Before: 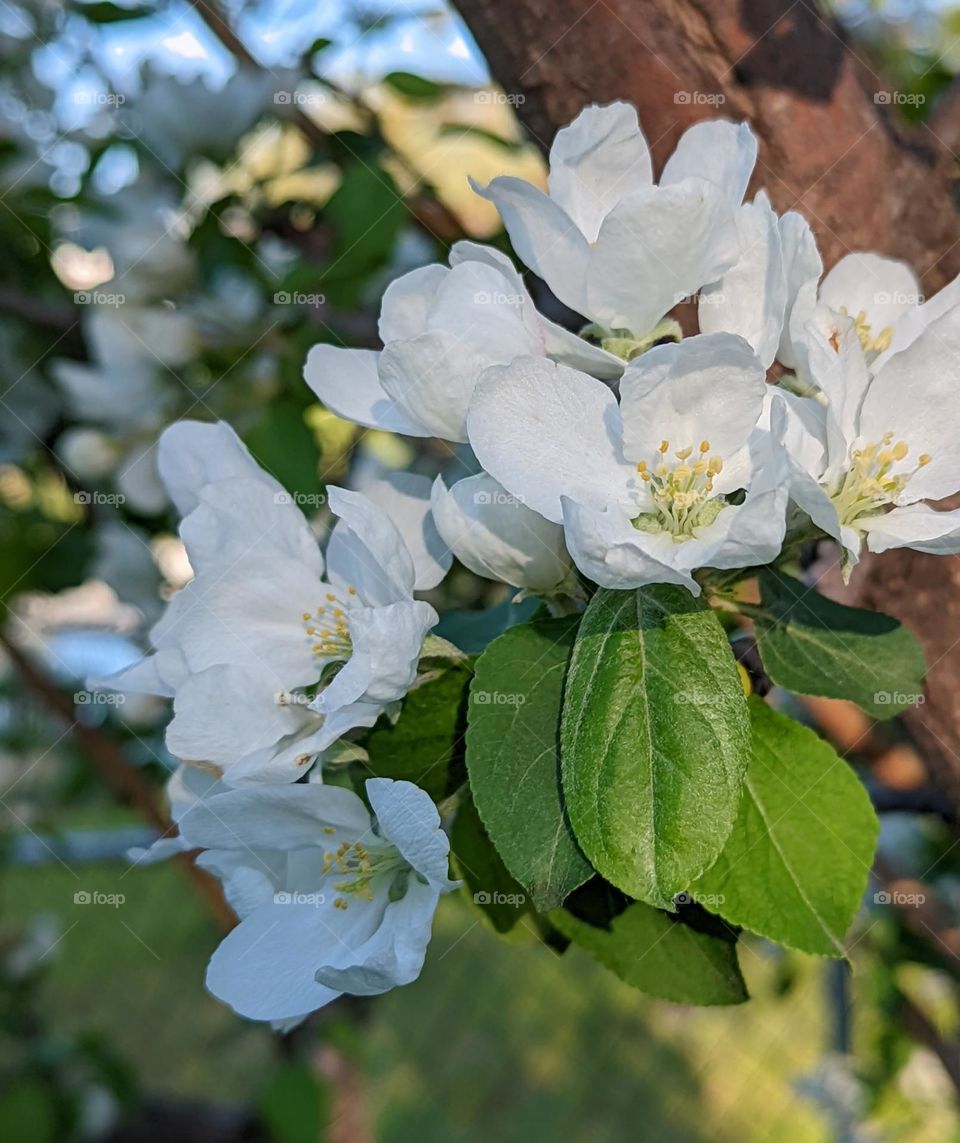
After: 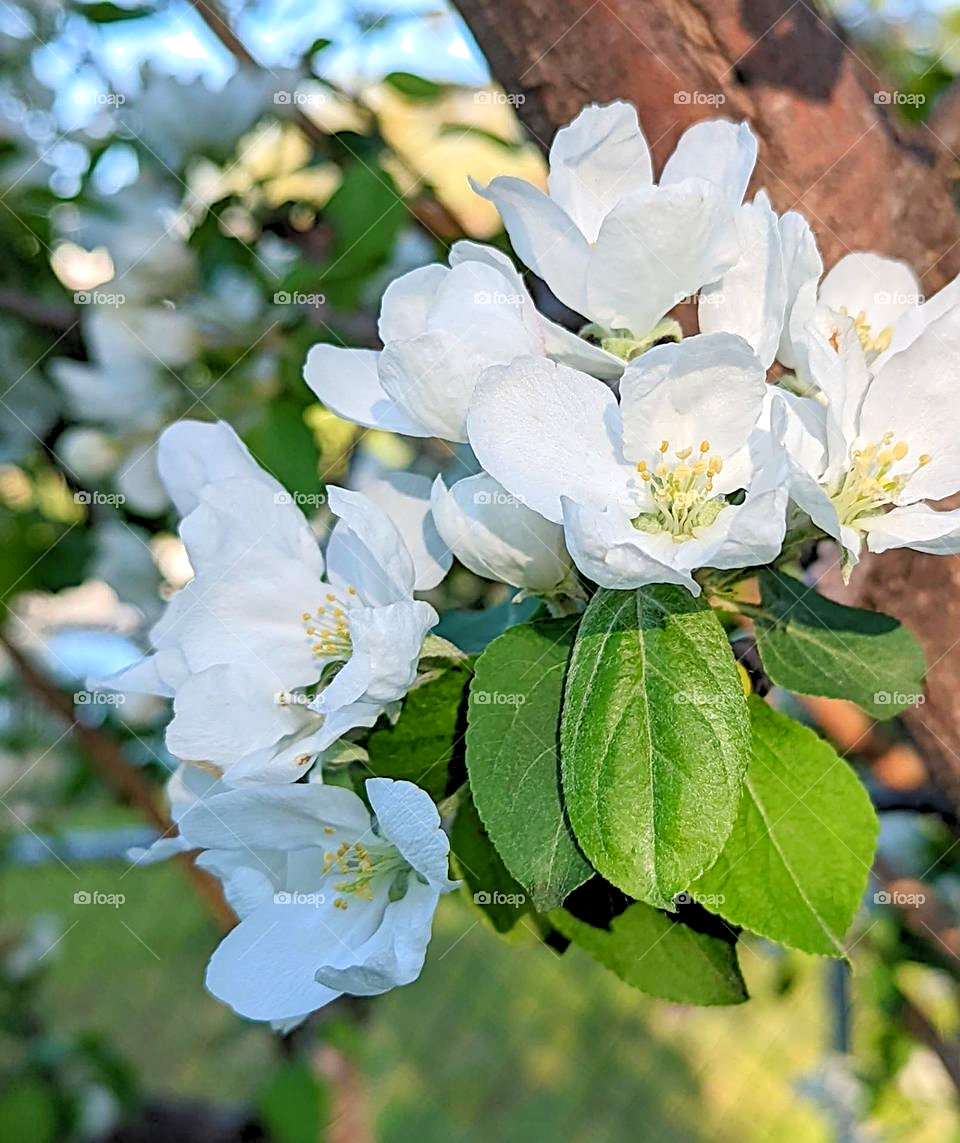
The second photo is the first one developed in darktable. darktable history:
sharpen: on, module defaults
levels: black 3.83%, white 90.64%, levels [0.044, 0.416, 0.908]
